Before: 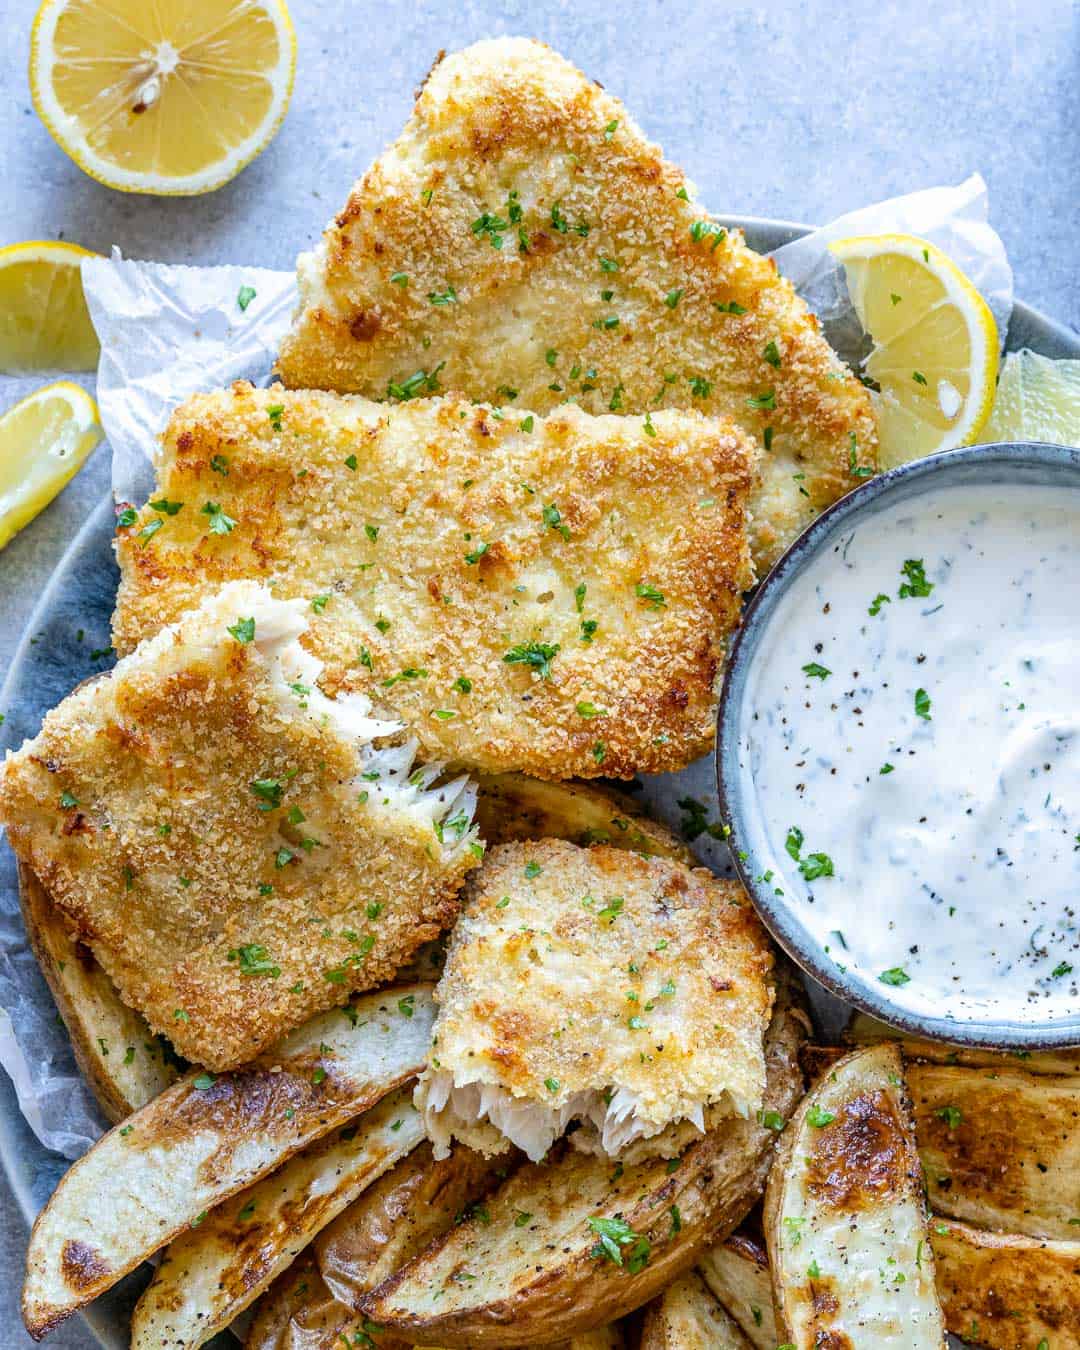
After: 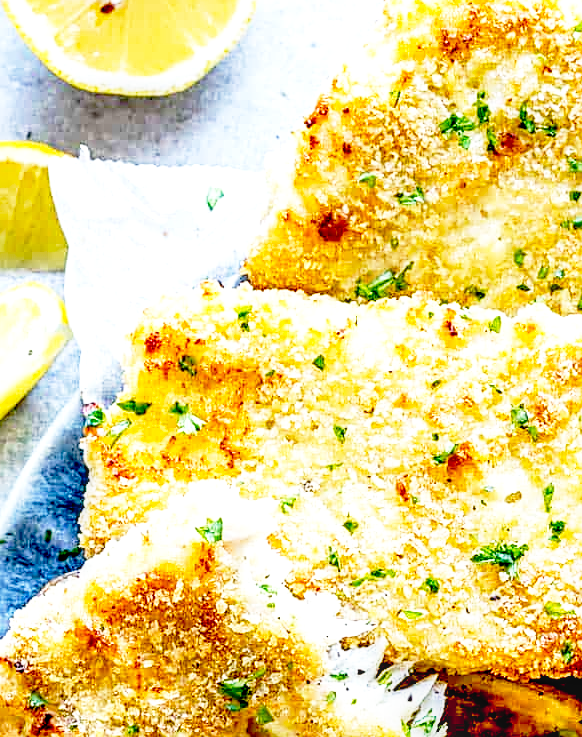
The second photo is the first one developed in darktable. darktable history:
sharpen: on, module defaults
base curve: curves: ch0 [(0, 0) (0.012, 0.01) (0.073, 0.168) (0.31, 0.711) (0.645, 0.957) (1, 1)], preserve colors none
local contrast: on, module defaults
crop and rotate: left 3.048%, top 7.421%, right 43.062%, bottom 37.953%
exposure: black level correction 0.025, exposure 0.182 EV, compensate highlight preservation false
